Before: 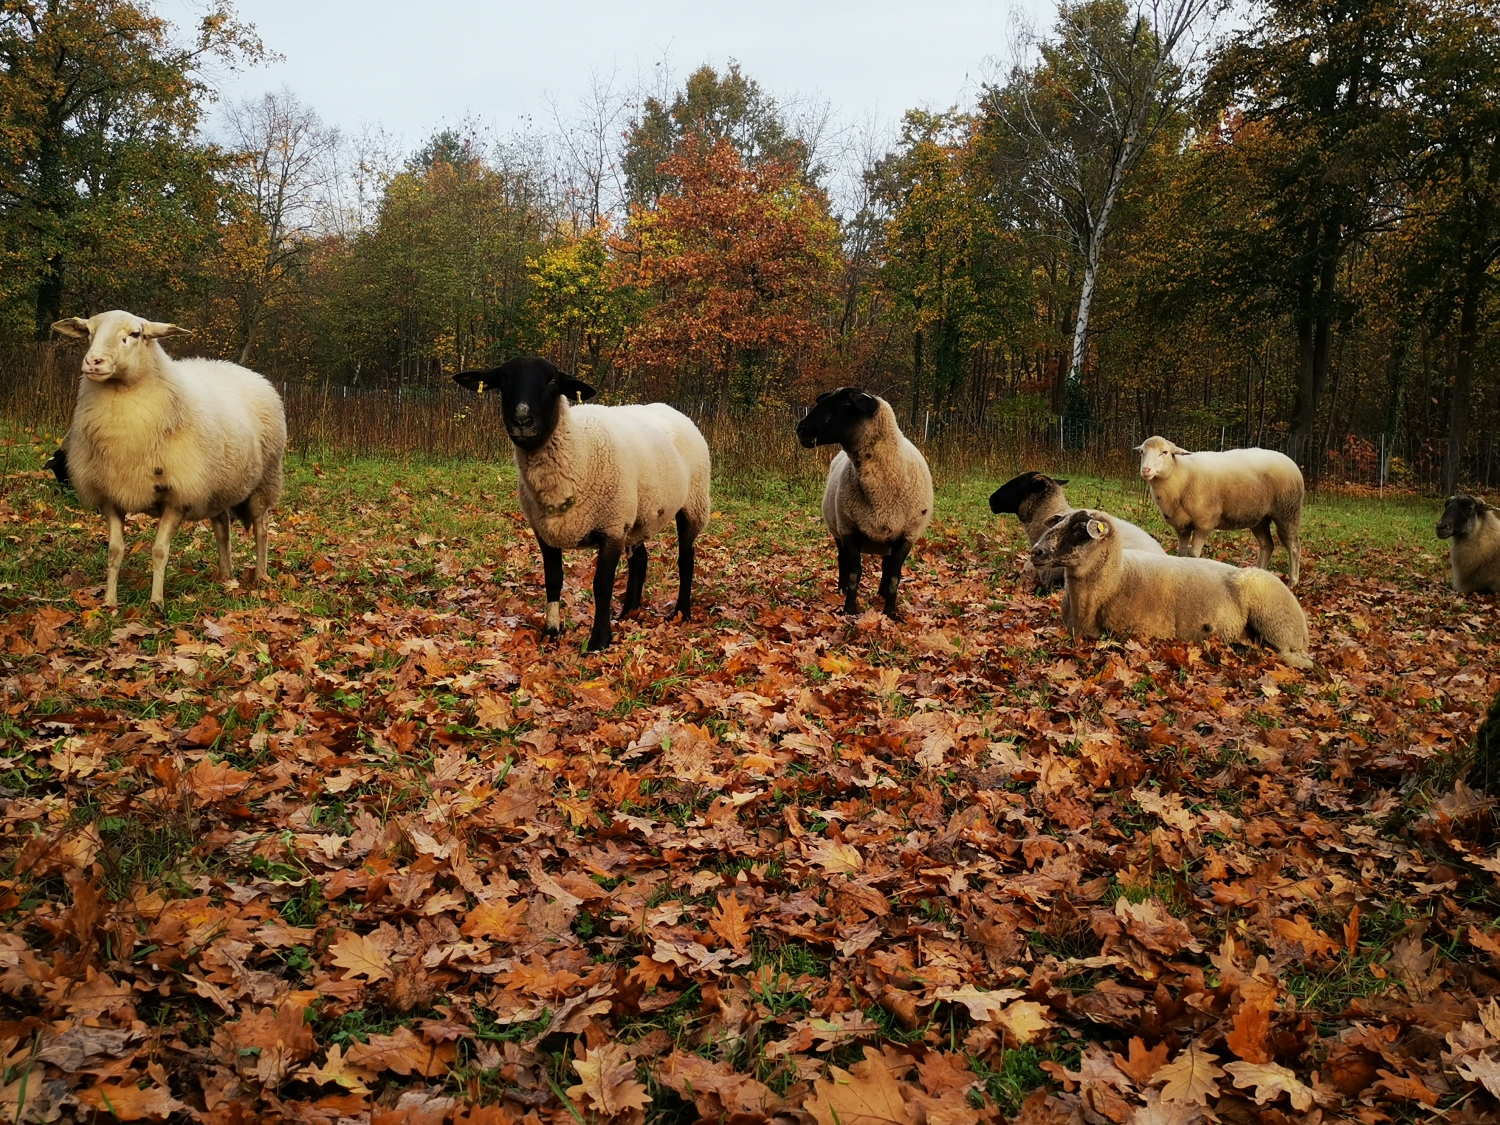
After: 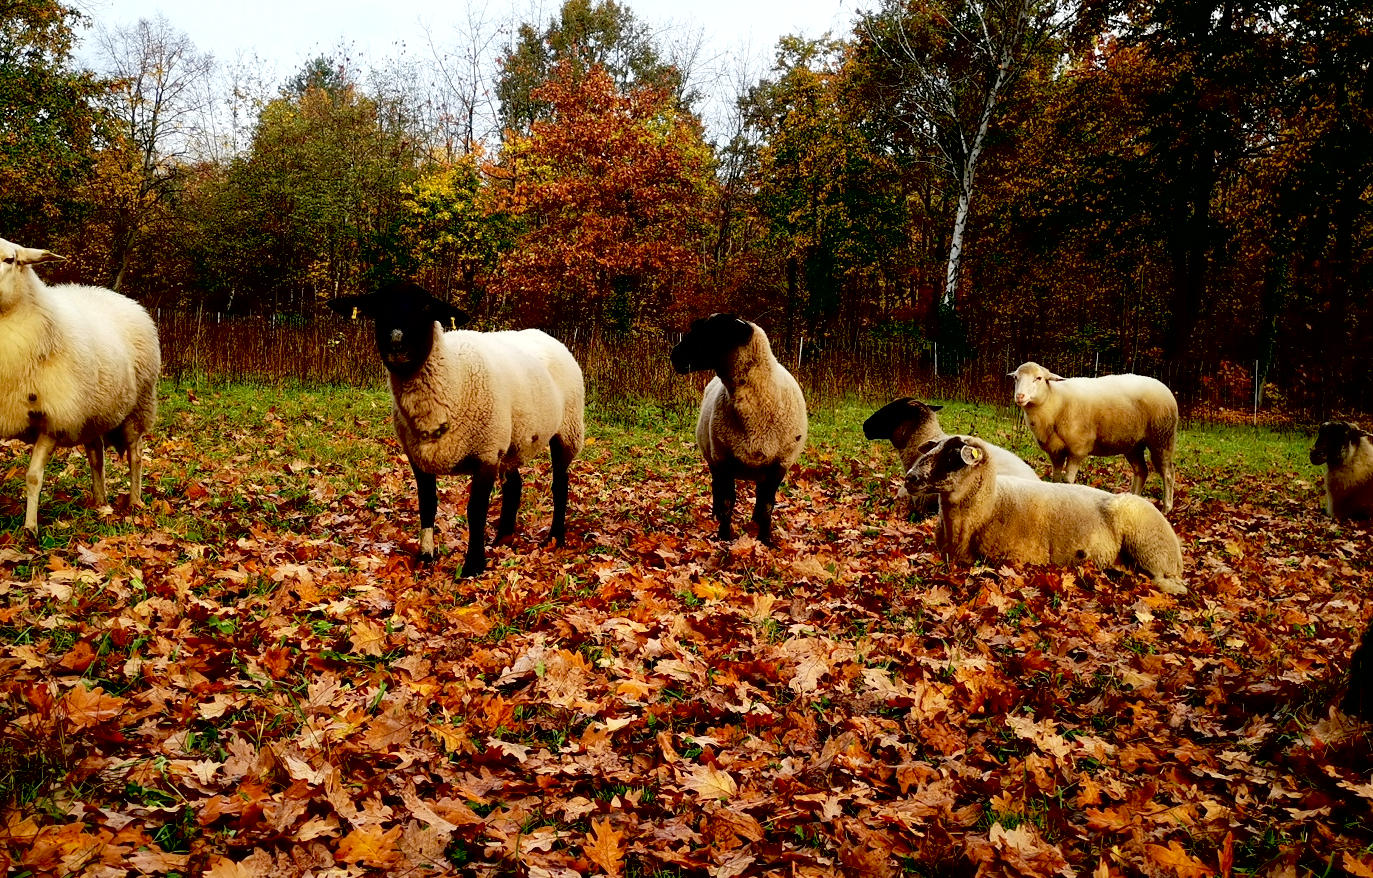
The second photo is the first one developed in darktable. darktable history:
crop: left 8.464%, top 6.586%, bottom 15.356%
local contrast: mode bilateral grid, contrast 20, coarseness 49, detail 120%, midtone range 0.2
exposure: black level correction 0.032, exposure 0.332 EV, compensate highlight preservation false
